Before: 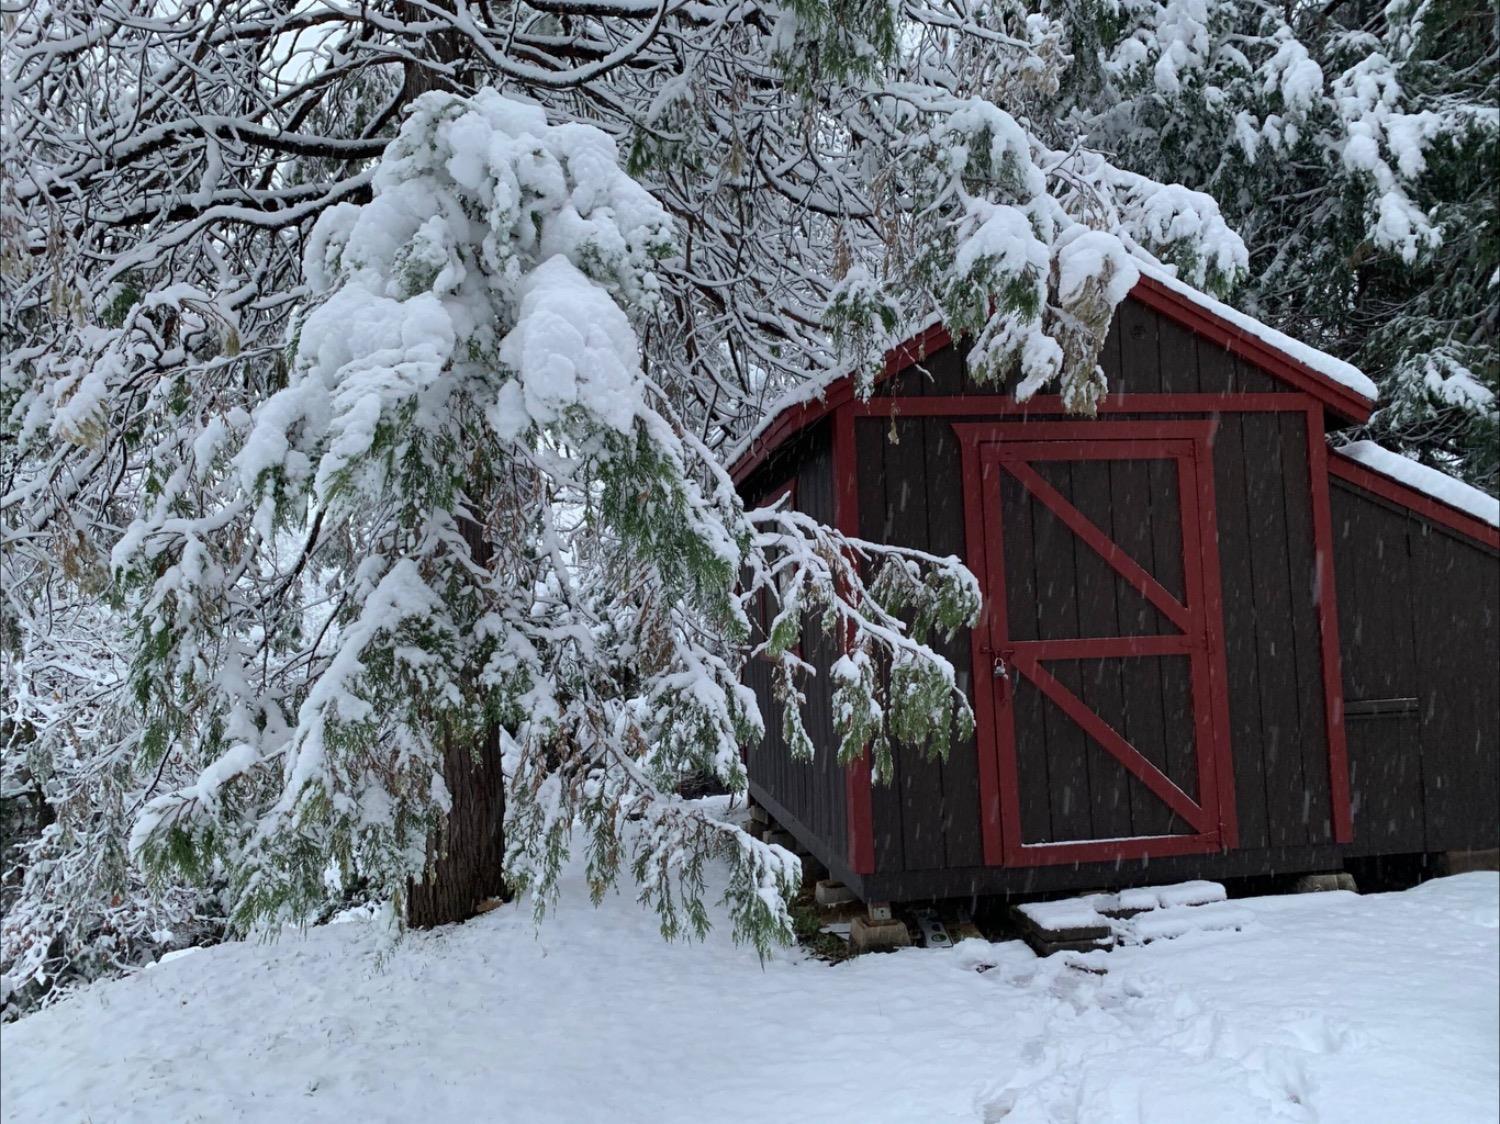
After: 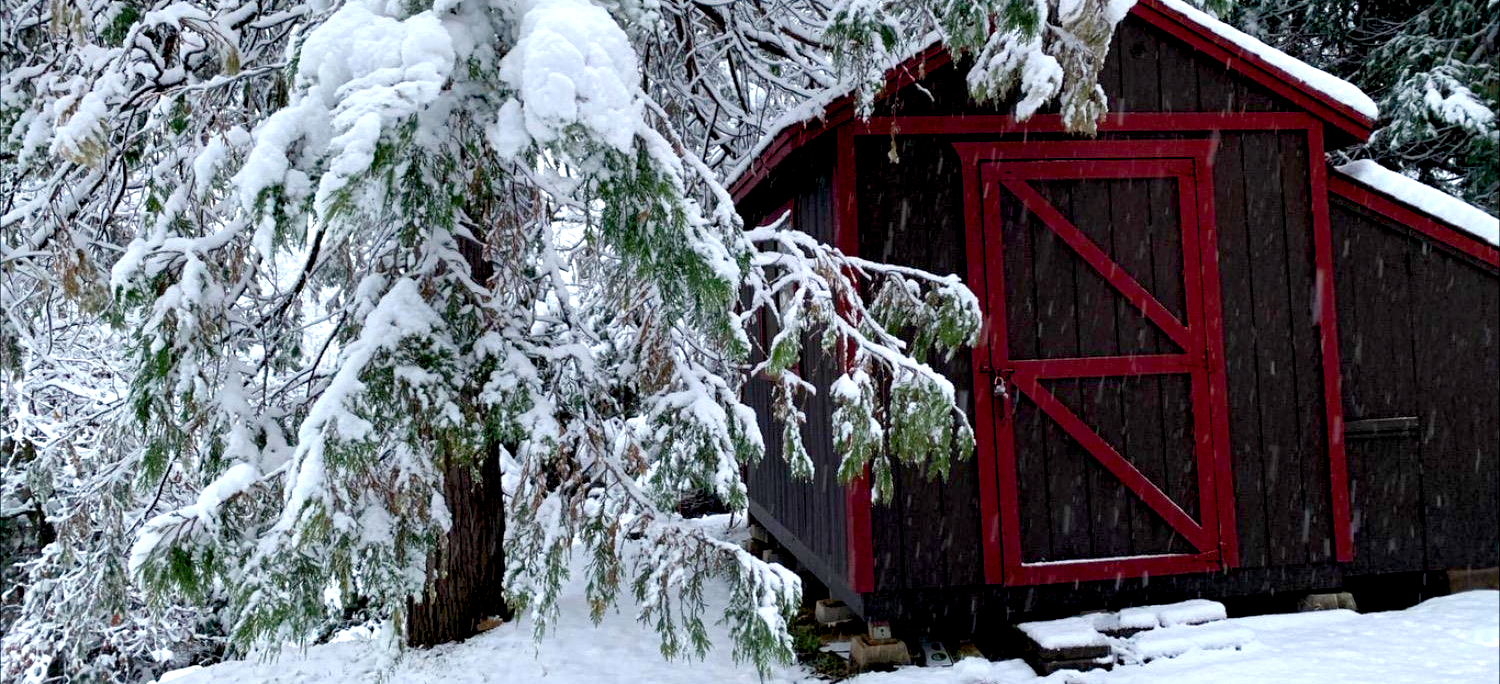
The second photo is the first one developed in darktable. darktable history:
crop and rotate: top 25.049%, bottom 14.029%
color balance rgb: global offset › luminance -0.975%, perceptual saturation grading › global saturation 20%, perceptual saturation grading › highlights -50.134%, perceptual saturation grading › shadows 30.039%, perceptual brilliance grading › global brilliance 18.153%, global vibrance 9.451%
